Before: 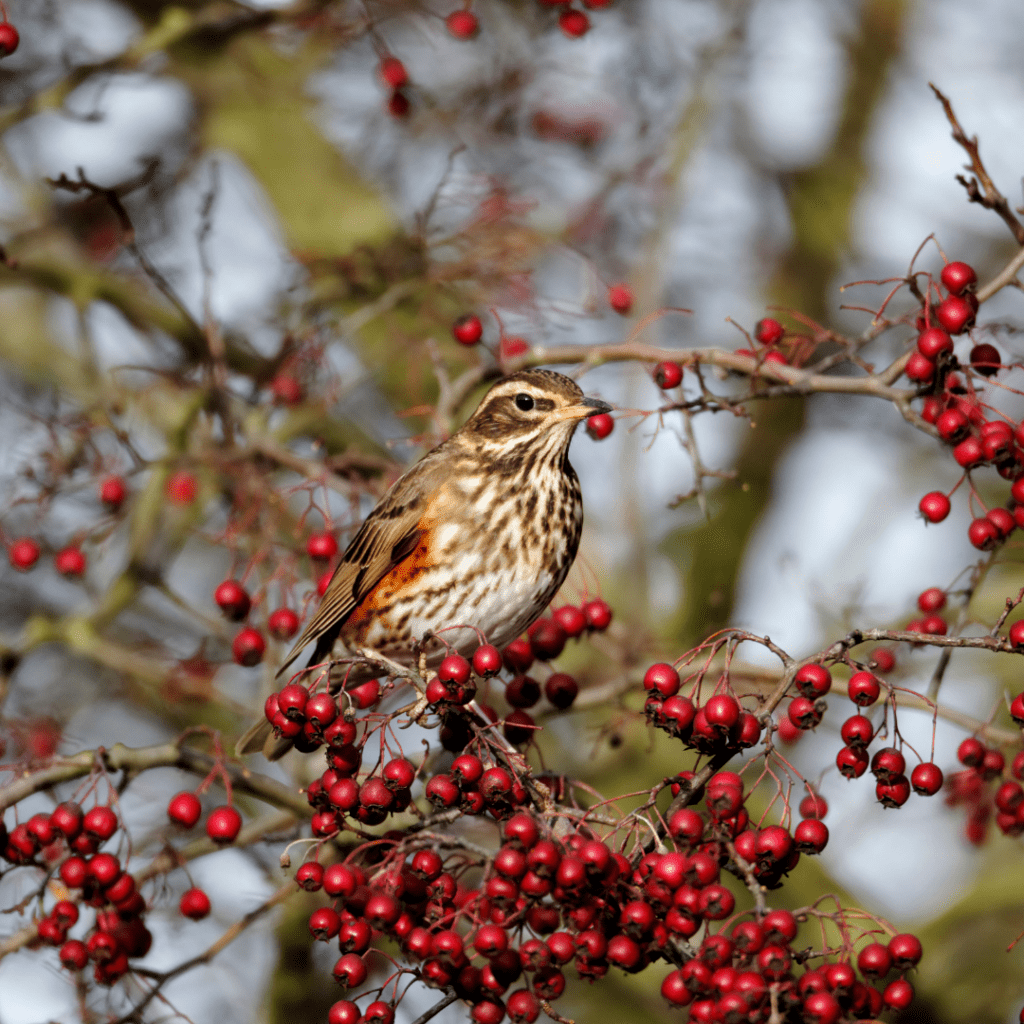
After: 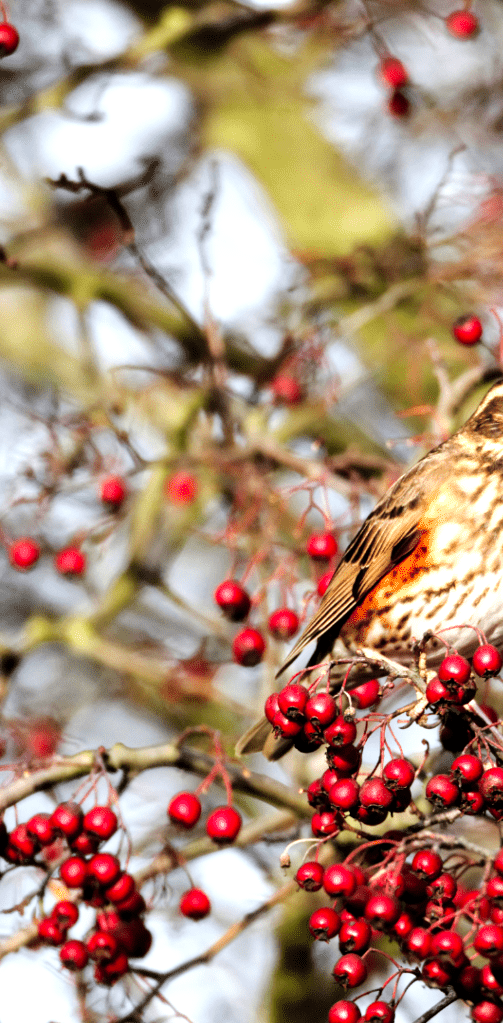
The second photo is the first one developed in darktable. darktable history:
filmic rgb: black relative exposure -16 EV, white relative exposure 4.97 EV, hardness 6.25
crop and rotate: left 0%, top 0%, right 50.845%
levels: levels [0, 0.352, 0.703]
